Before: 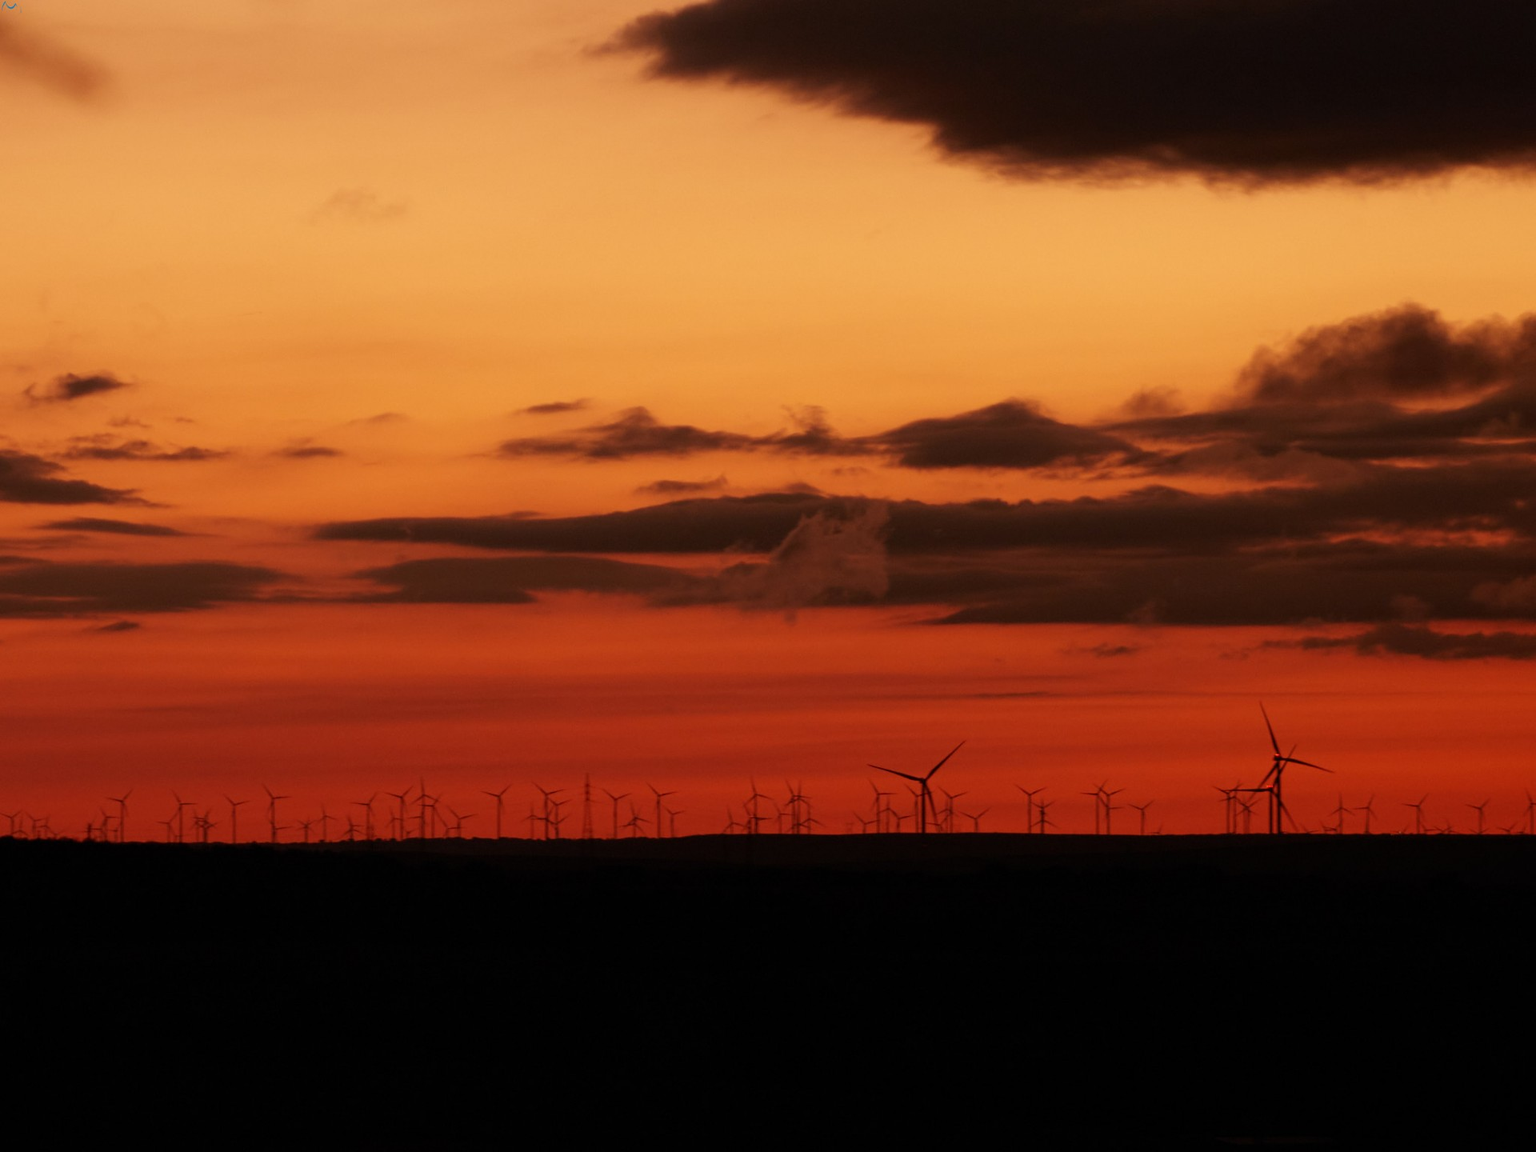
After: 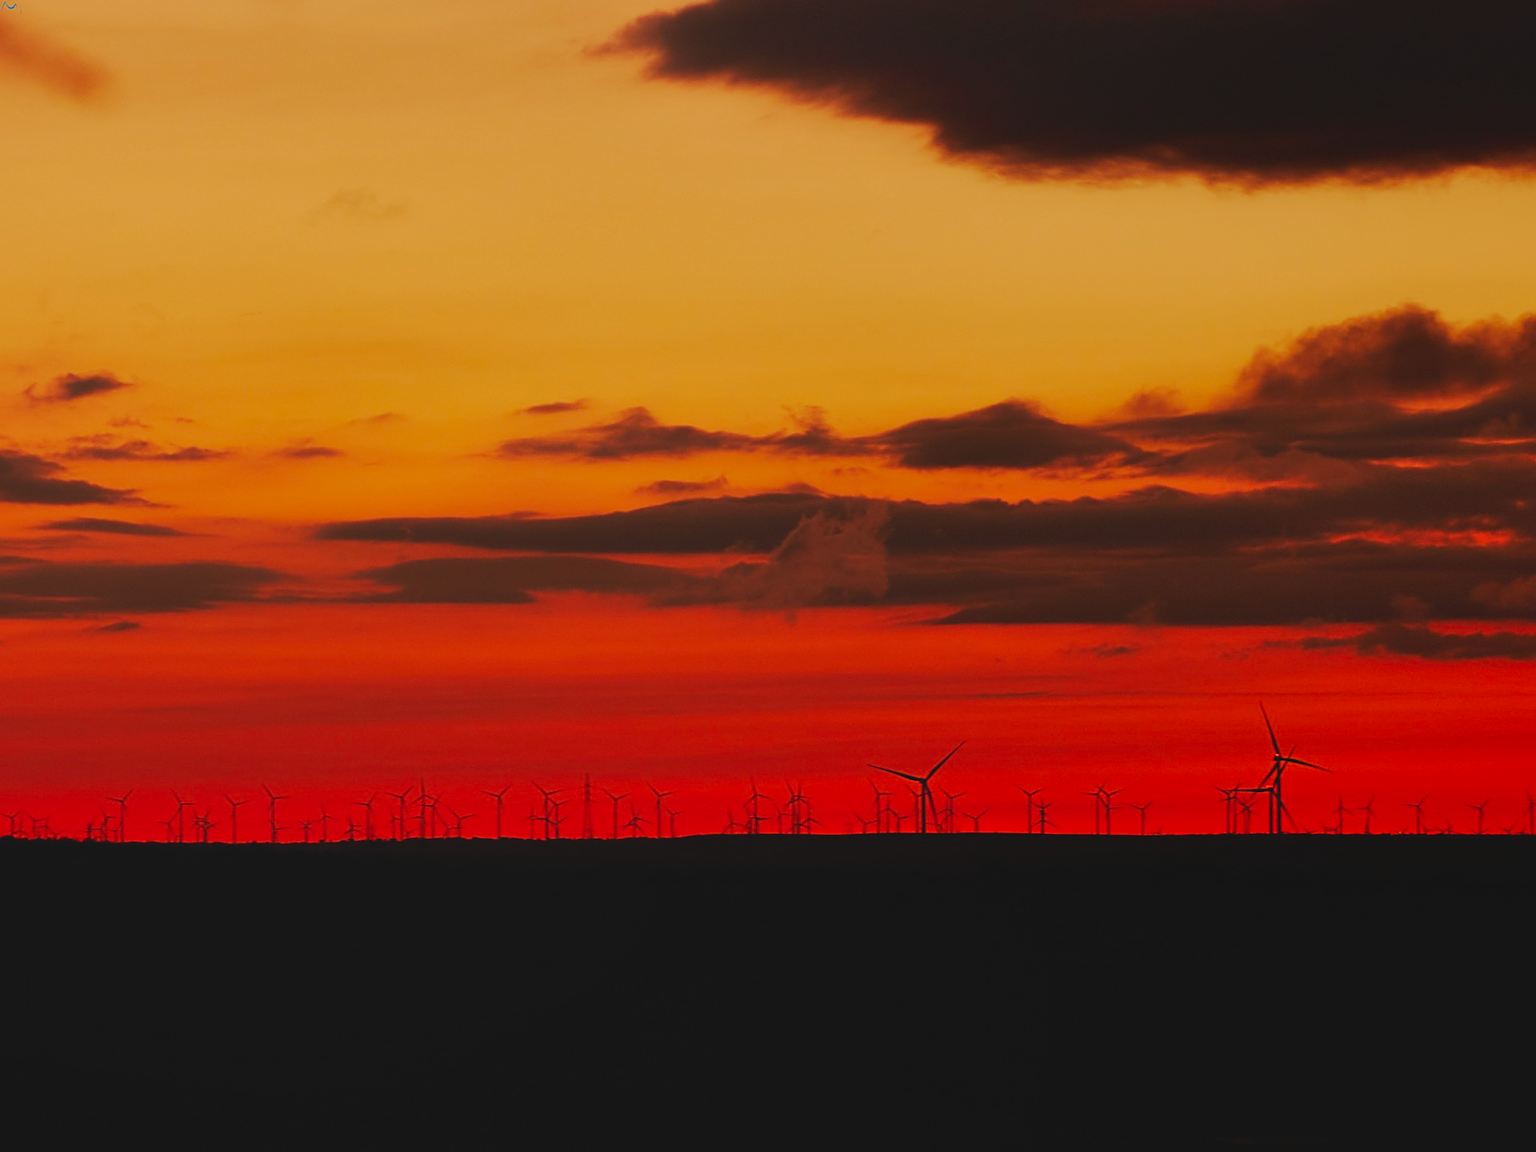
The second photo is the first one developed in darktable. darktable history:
tone curve: curves: ch0 [(0, 0.01) (0.037, 0.032) (0.131, 0.108) (0.275, 0.256) (0.483, 0.512) (0.61, 0.665) (0.696, 0.742) (0.792, 0.819) (0.911, 0.925) (0.997, 0.995)]; ch1 [(0, 0) (0.308, 0.29) (0.425, 0.411) (0.492, 0.488) (0.505, 0.503) (0.527, 0.531) (0.568, 0.594) (0.683, 0.702) (0.746, 0.77) (1, 1)]; ch2 [(0, 0) (0.246, 0.233) (0.36, 0.352) (0.415, 0.415) (0.485, 0.487) (0.502, 0.504) (0.525, 0.523) (0.539, 0.553) (0.587, 0.594) (0.636, 0.652) (0.711, 0.729) (0.845, 0.855) (0.998, 0.977)], preserve colors none
local contrast: detail 71%
shadows and highlights: shadows color adjustment 98%, highlights color adjustment 58.54%, low approximation 0.01, soften with gaussian
sharpen: on, module defaults
tone equalizer: mask exposure compensation -0.508 EV
